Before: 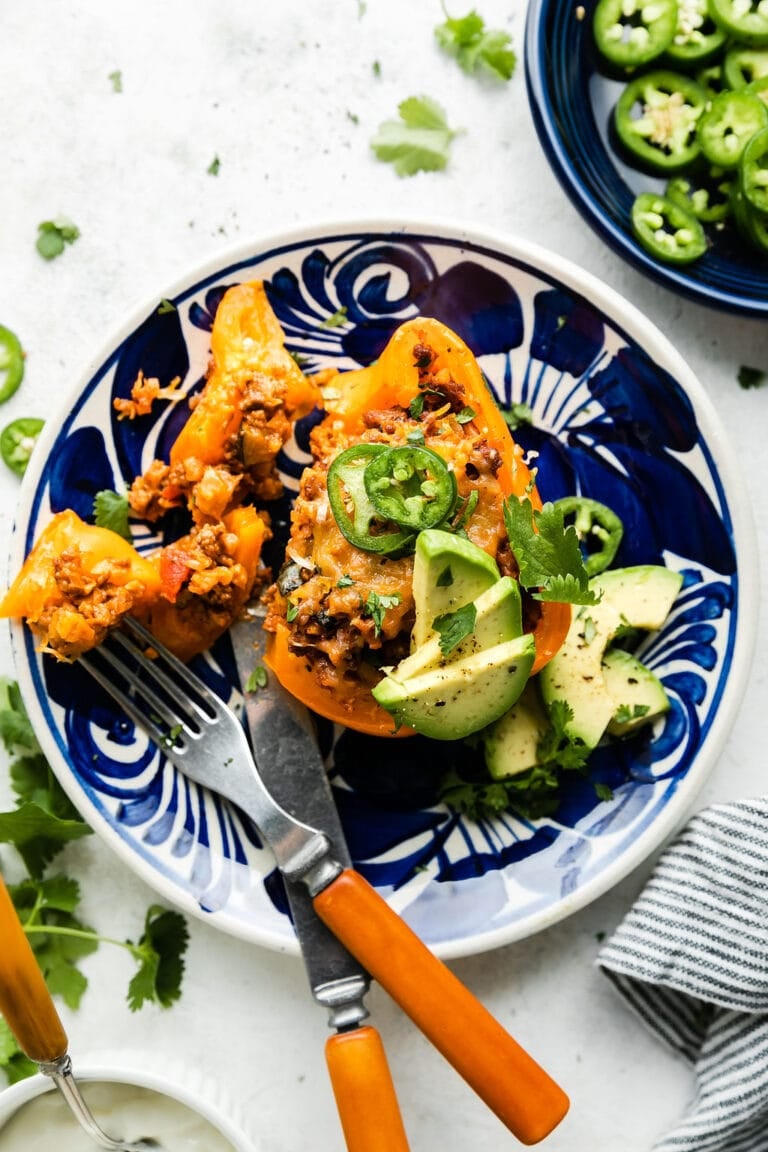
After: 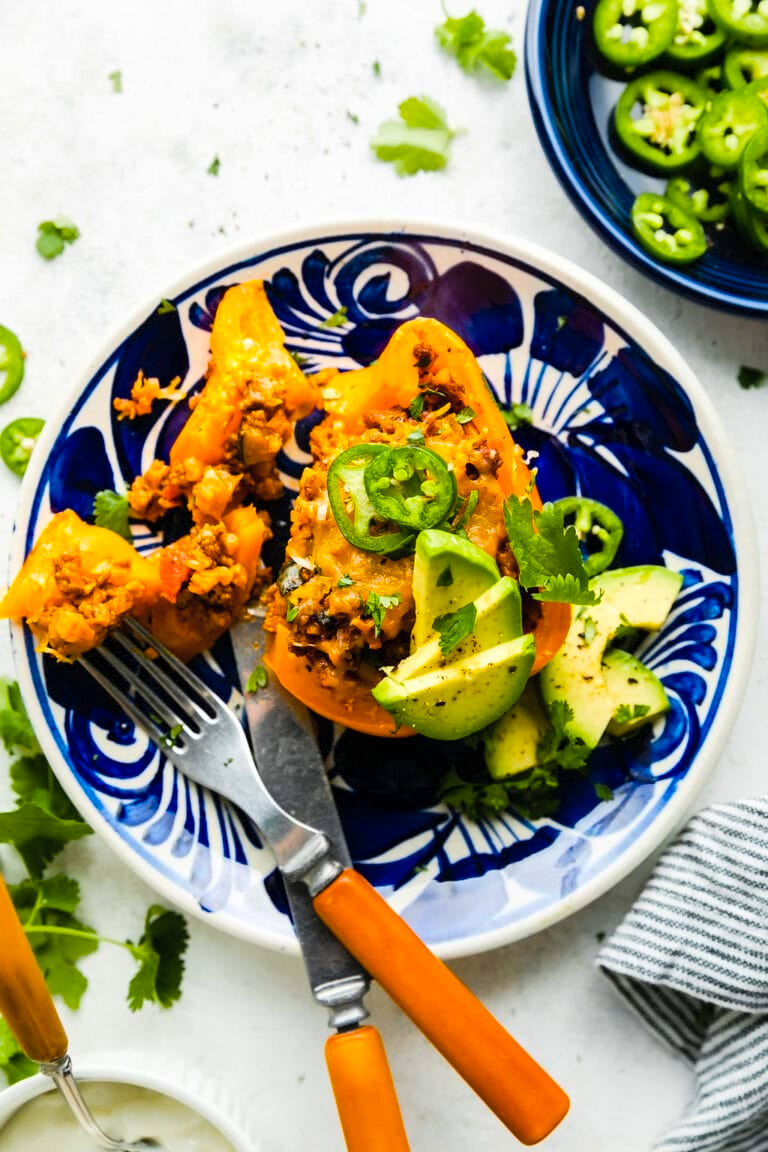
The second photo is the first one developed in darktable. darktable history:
contrast brightness saturation: contrast 0.05, brightness 0.06, saturation 0.01
color balance rgb: linear chroma grading › global chroma 15%, perceptual saturation grading › global saturation 30%
